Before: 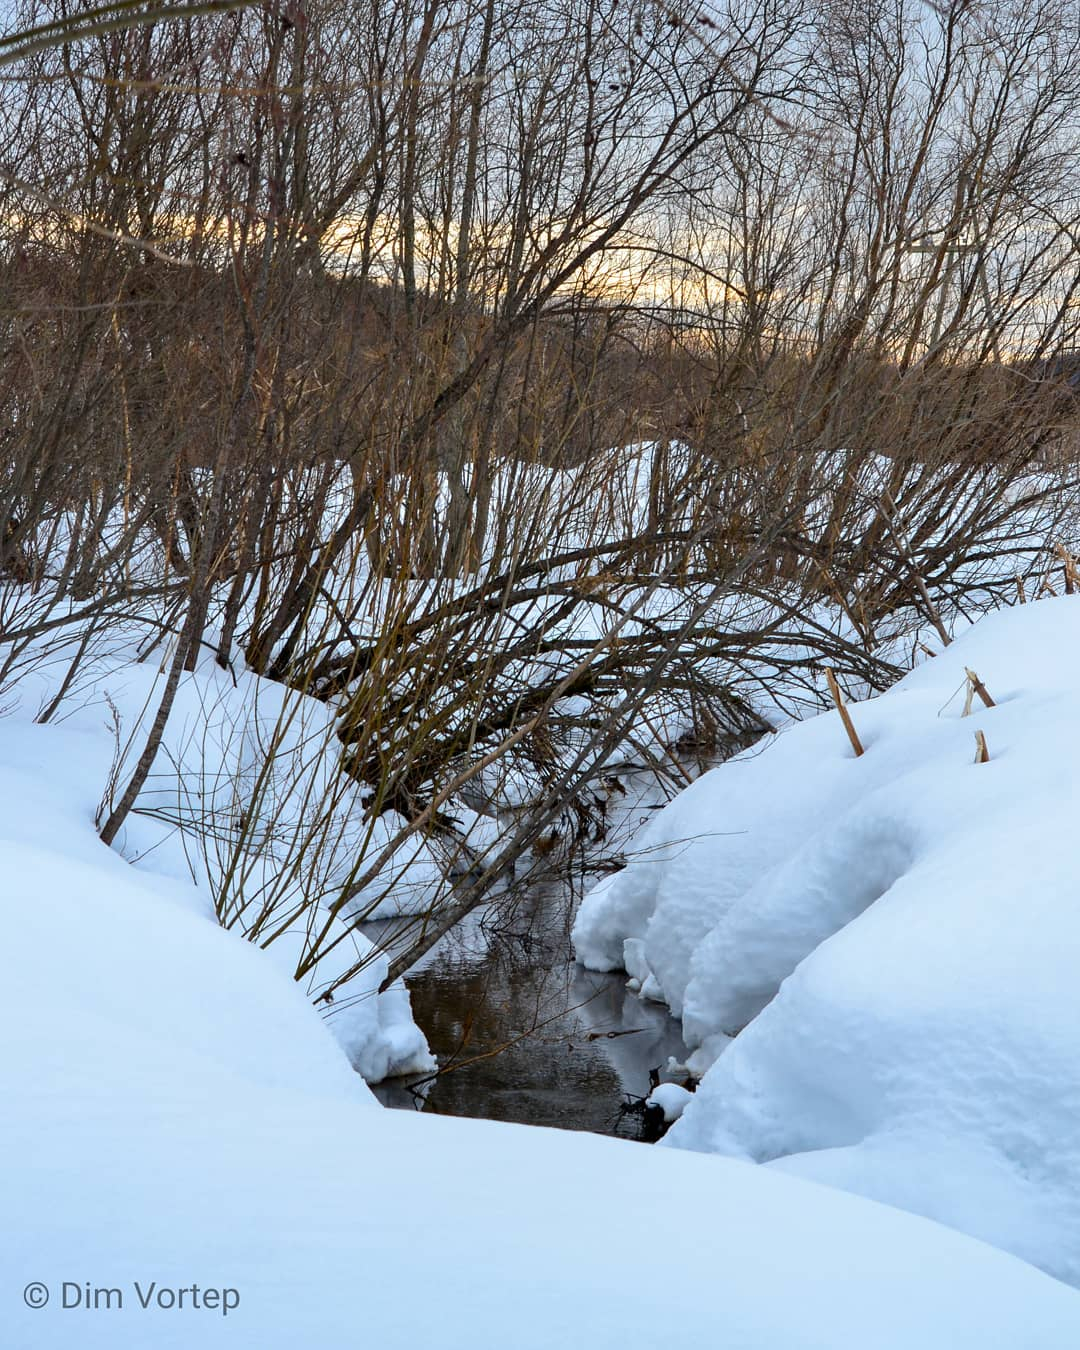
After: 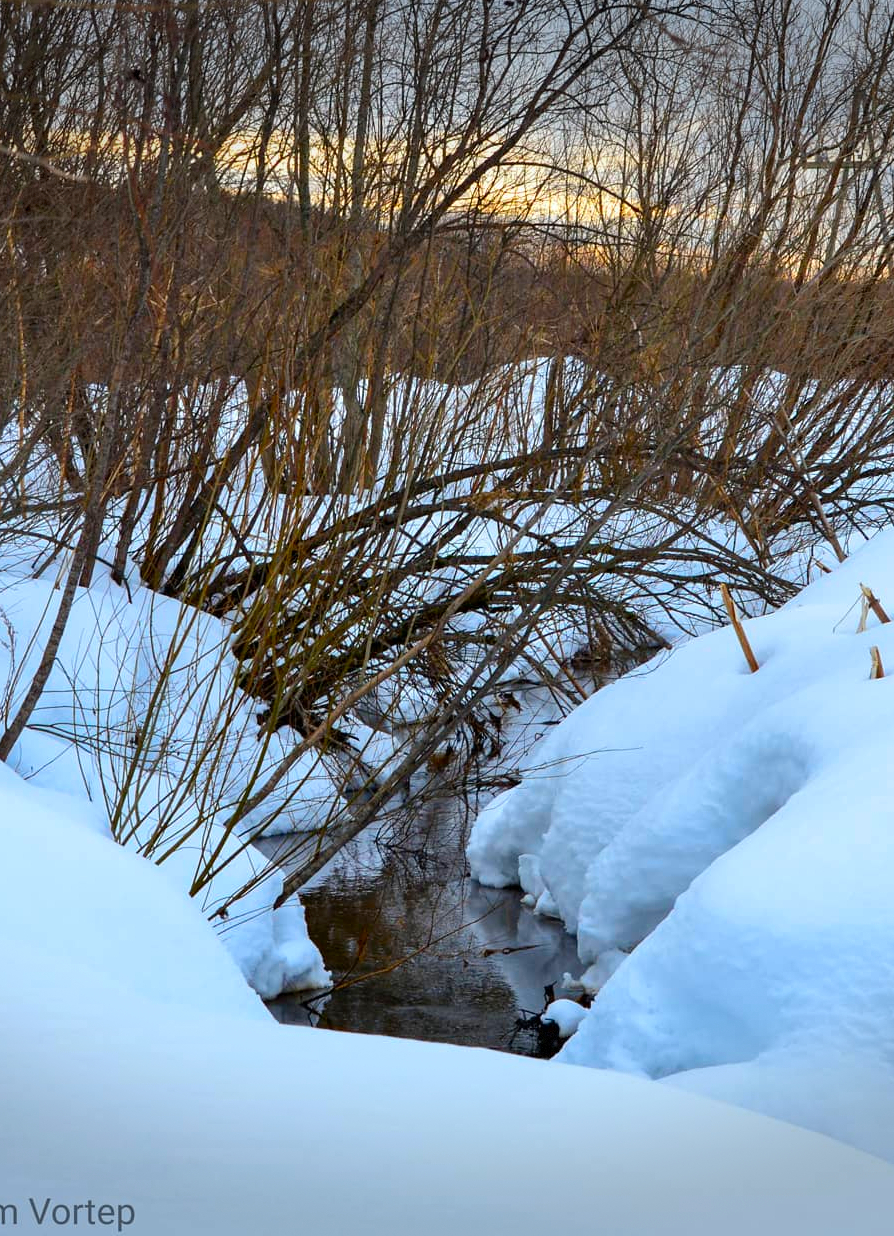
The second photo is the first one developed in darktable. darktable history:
contrast brightness saturation: saturation 0.5
vignetting: fall-off start 100%, brightness -0.406, saturation -0.3, width/height ratio 1.324, dithering 8-bit output, unbound false
crop: left 9.807%, top 6.259%, right 7.334%, bottom 2.177%
